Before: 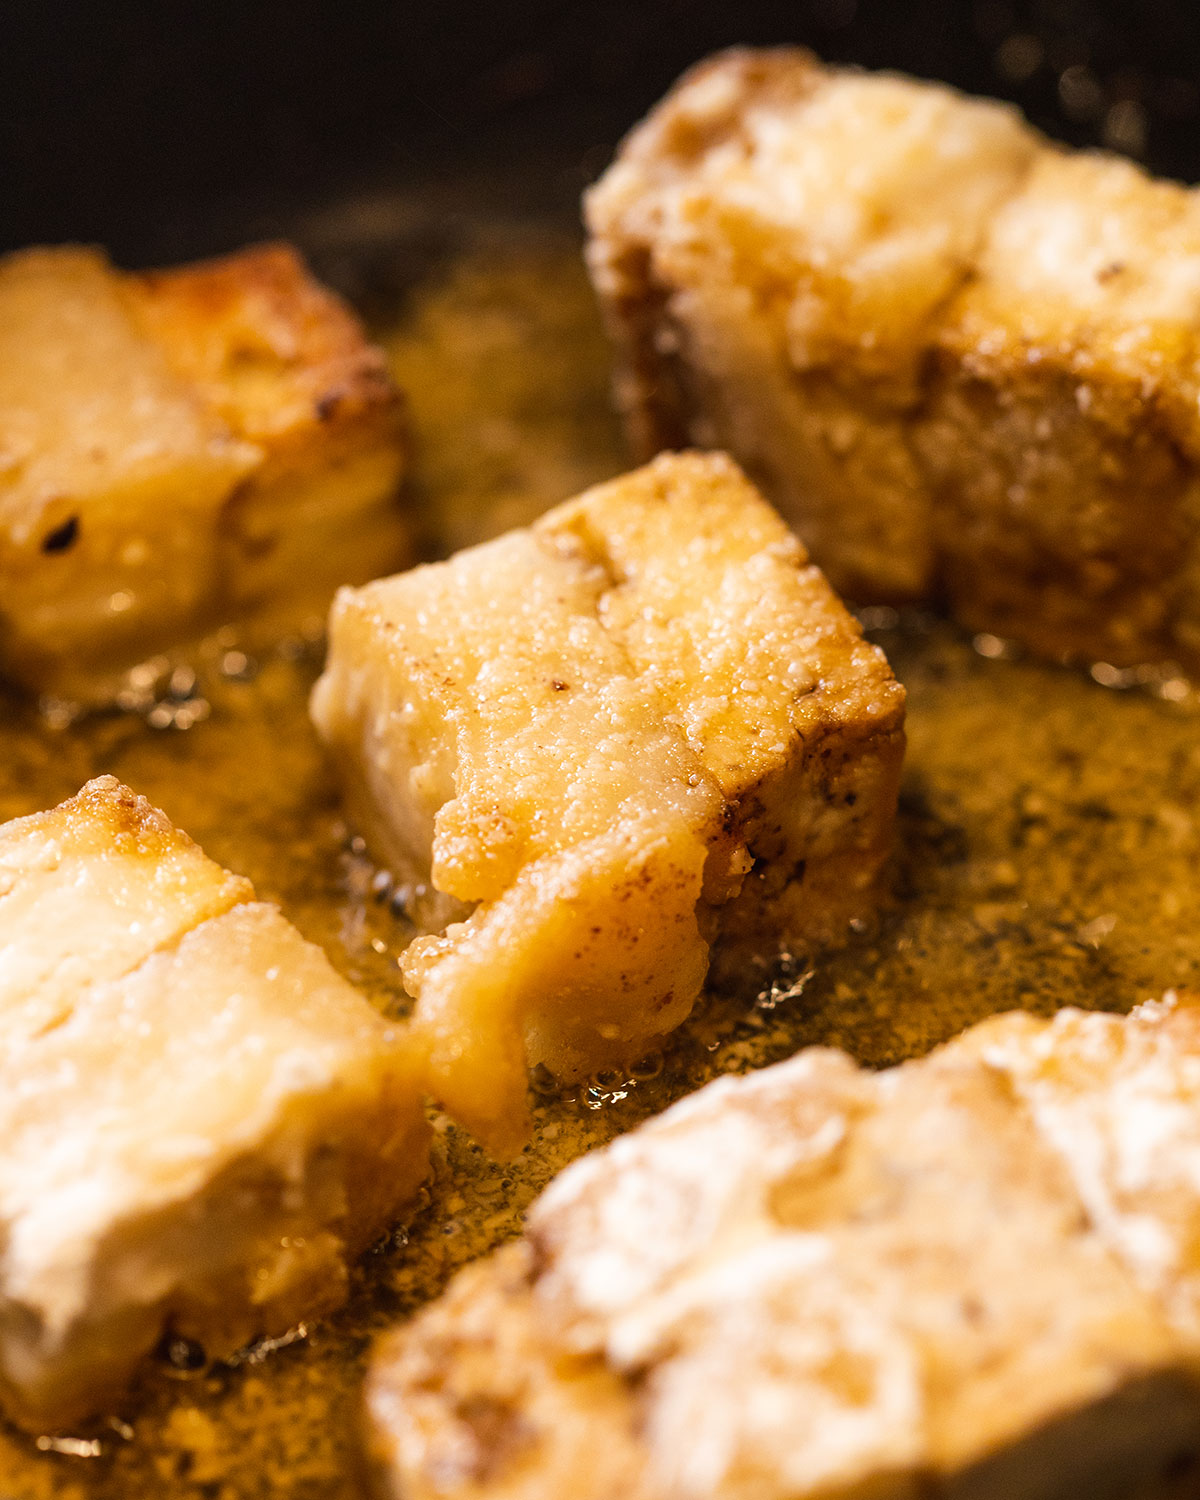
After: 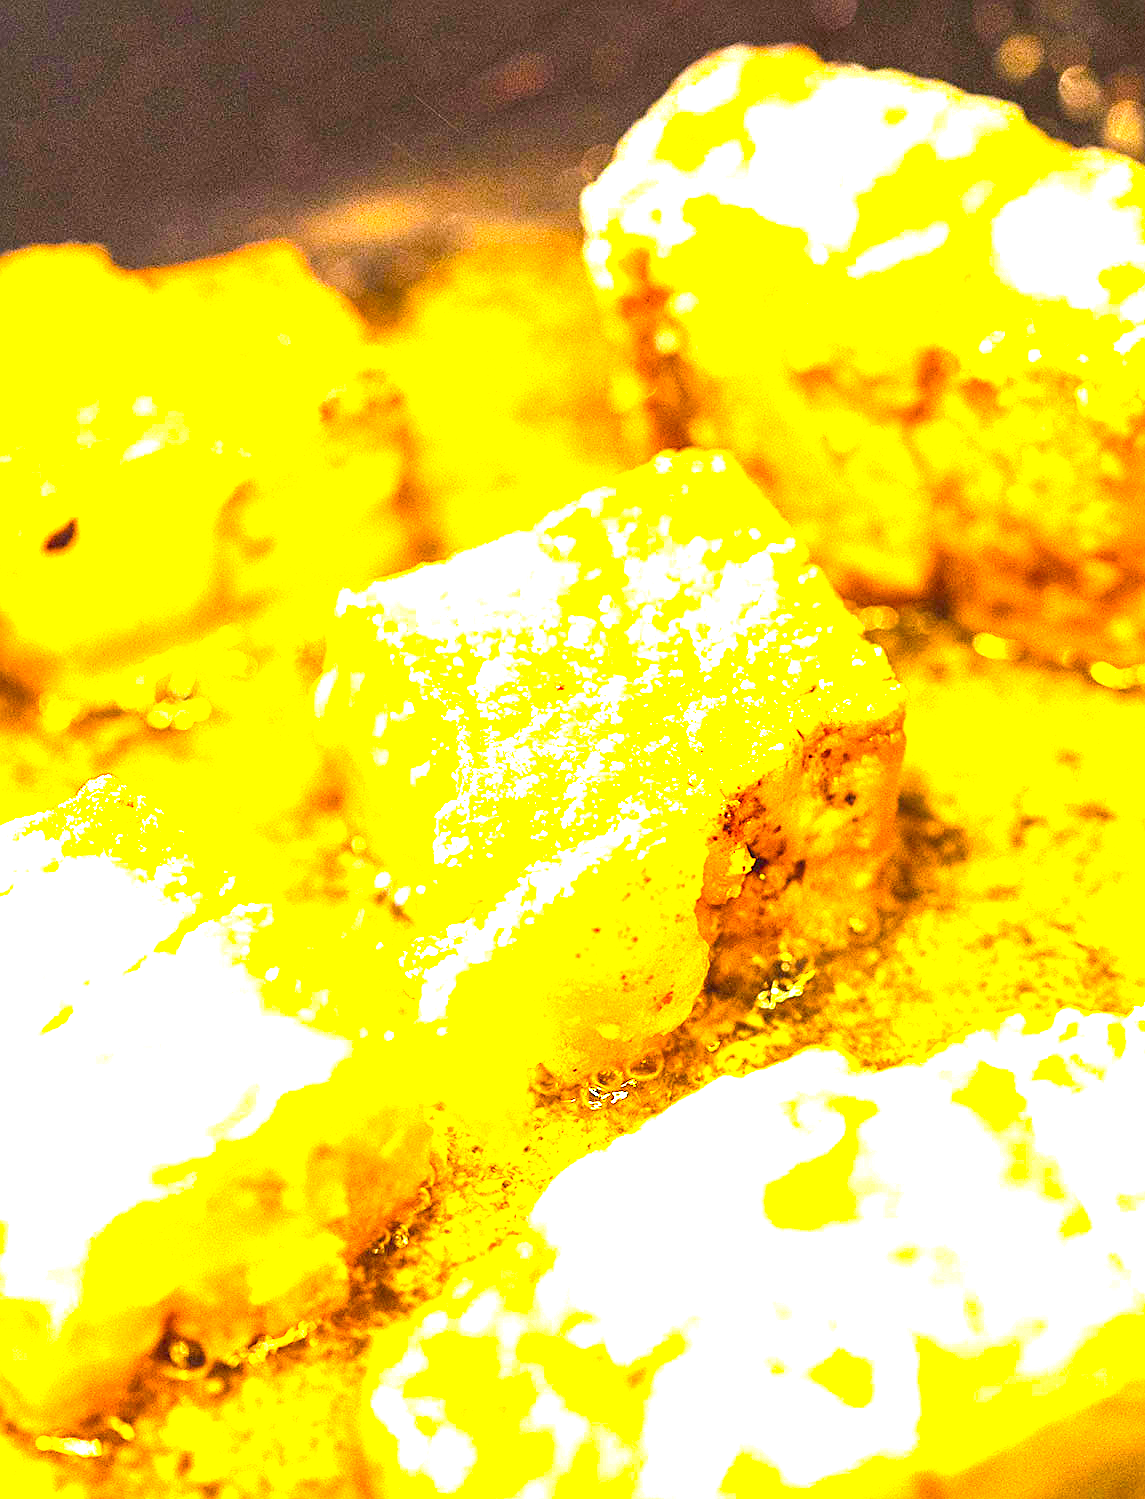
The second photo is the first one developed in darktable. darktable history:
exposure: black level correction 0, exposure 3.955 EV, compensate highlight preservation false
color balance rgb: shadows lift › chroma 0.825%, shadows lift › hue 111.52°, perceptual saturation grading › global saturation 36.482%, global vibrance 20%
sharpen: on, module defaults
crop: right 4.513%, bottom 0.046%
local contrast: mode bilateral grid, contrast 20, coarseness 49, detail 129%, midtone range 0.2
contrast brightness saturation: contrast 0.137
